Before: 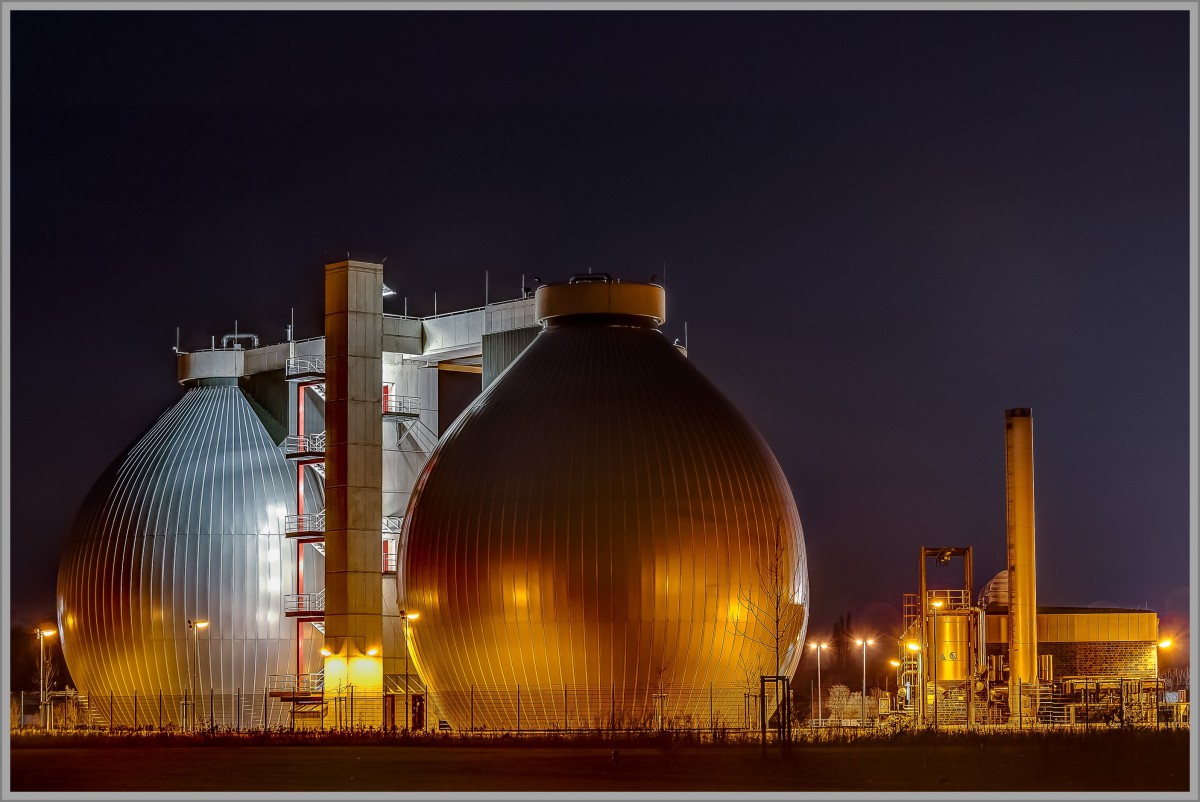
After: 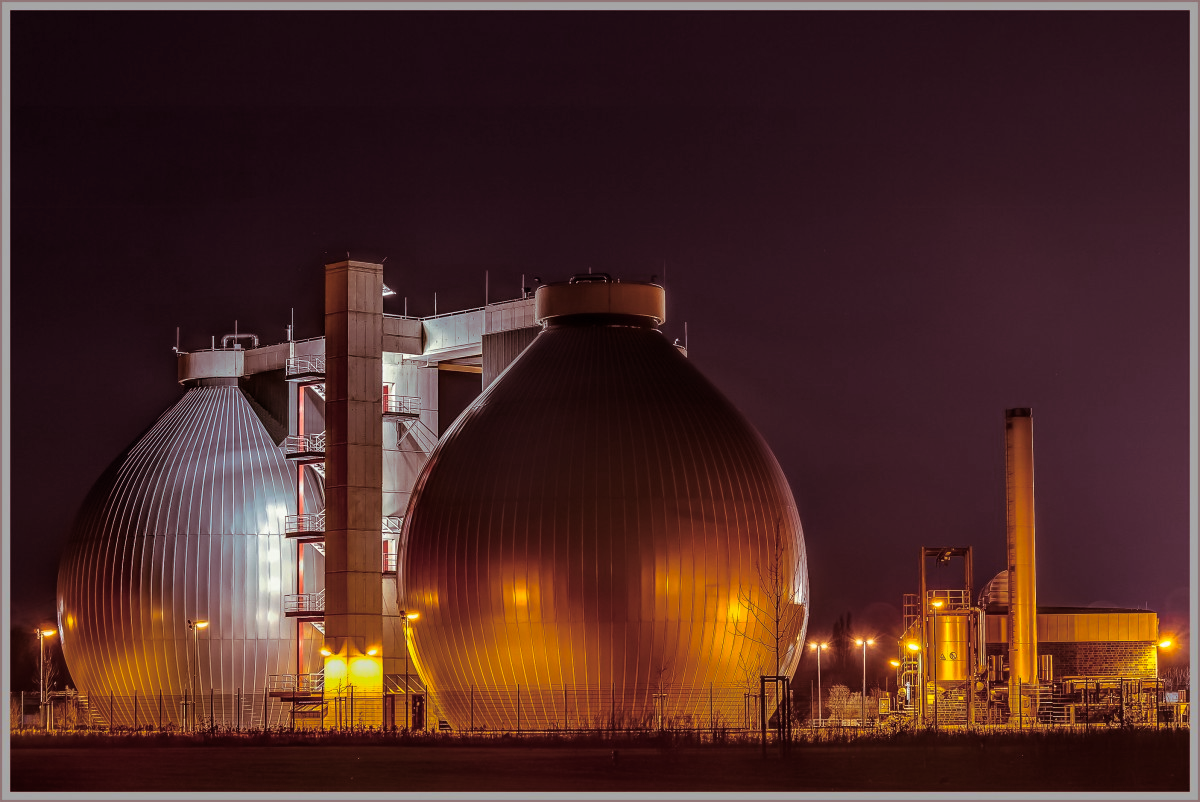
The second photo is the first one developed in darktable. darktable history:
split-toning: shadows › hue 360°
color balance: output saturation 120%
